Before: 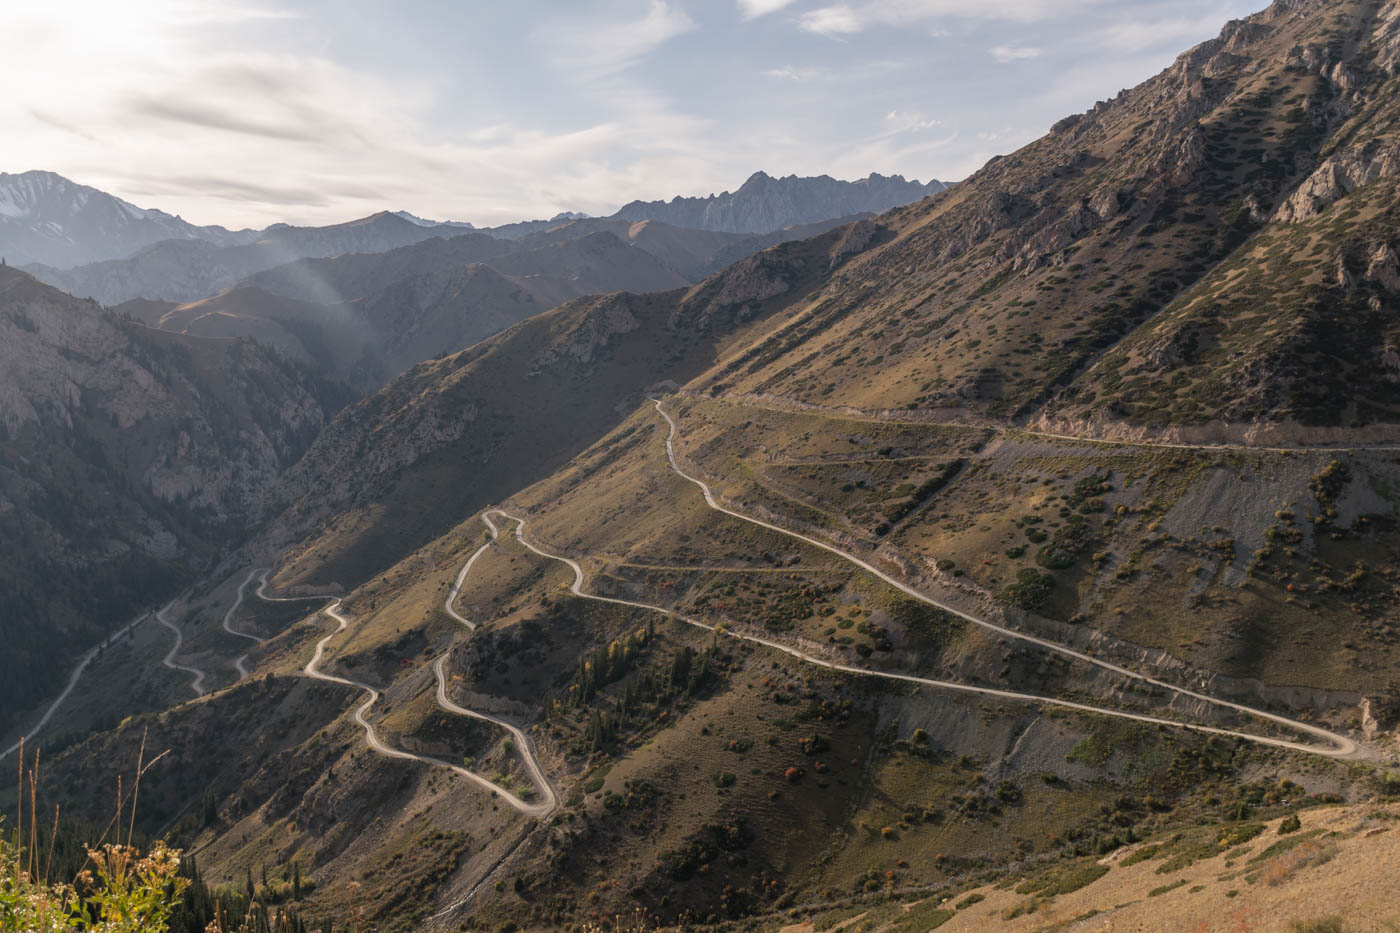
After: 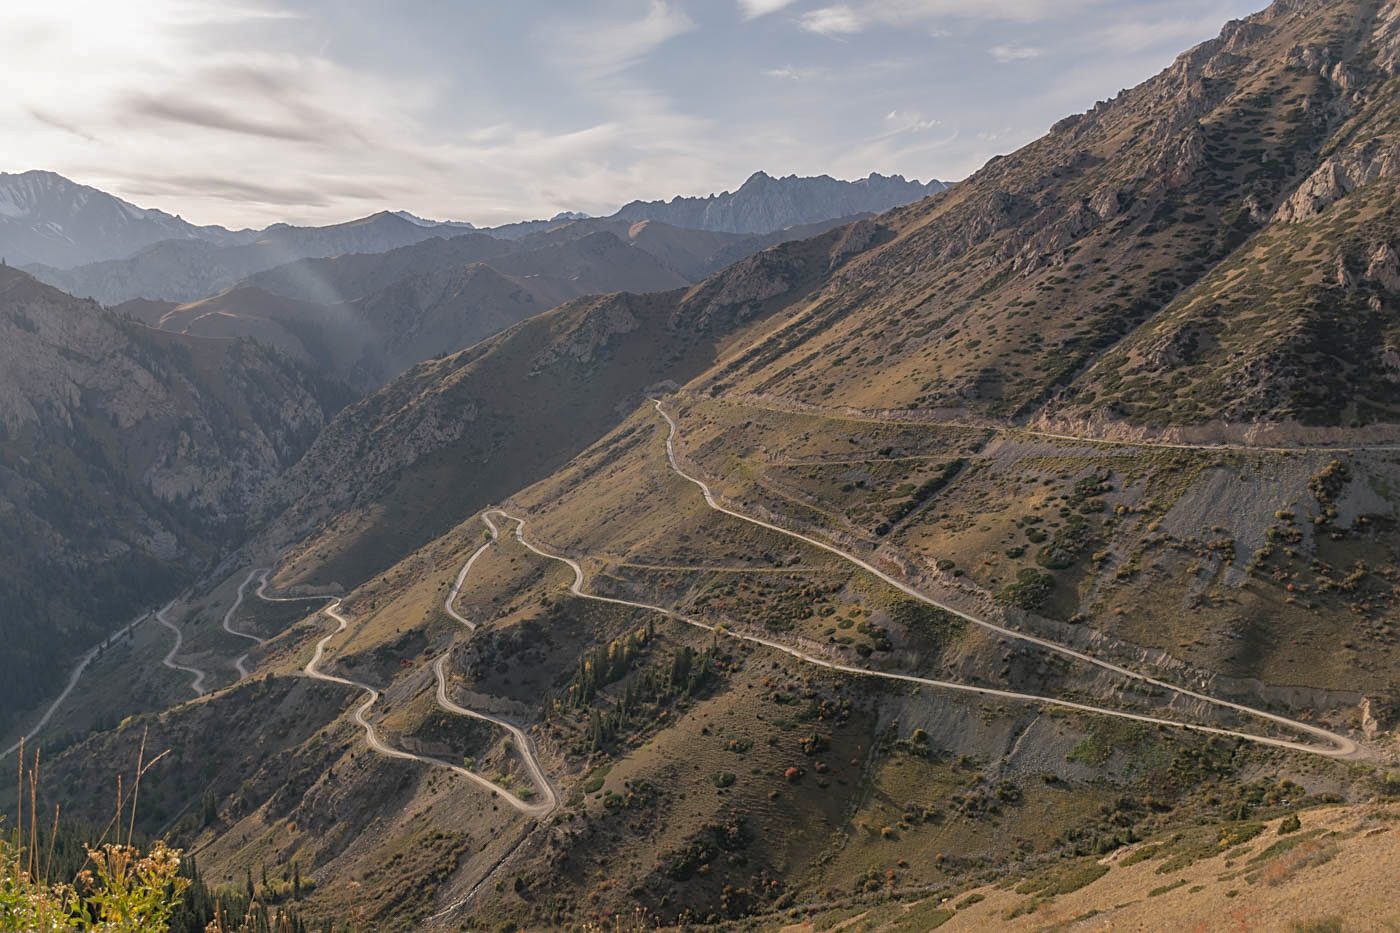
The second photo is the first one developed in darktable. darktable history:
local contrast: mode bilateral grid, contrast 99, coarseness 100, detail 90%, midtone range 0.2
sharpen: on, module defaults
shadows and highlights: highlights color adjustment 32.19%
